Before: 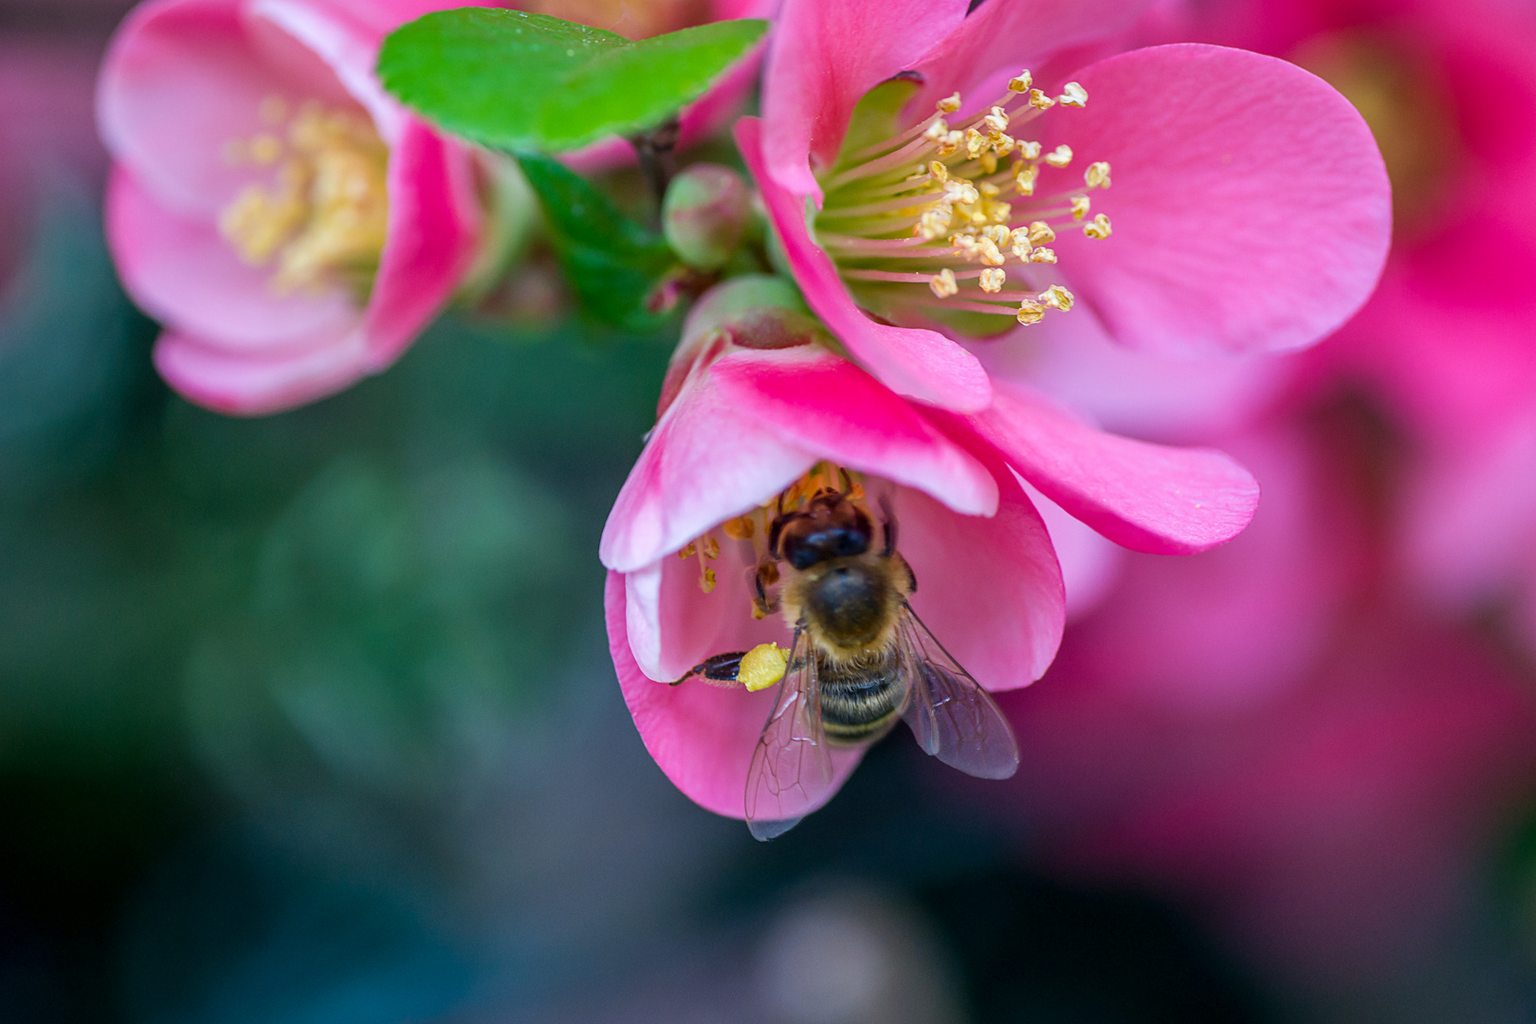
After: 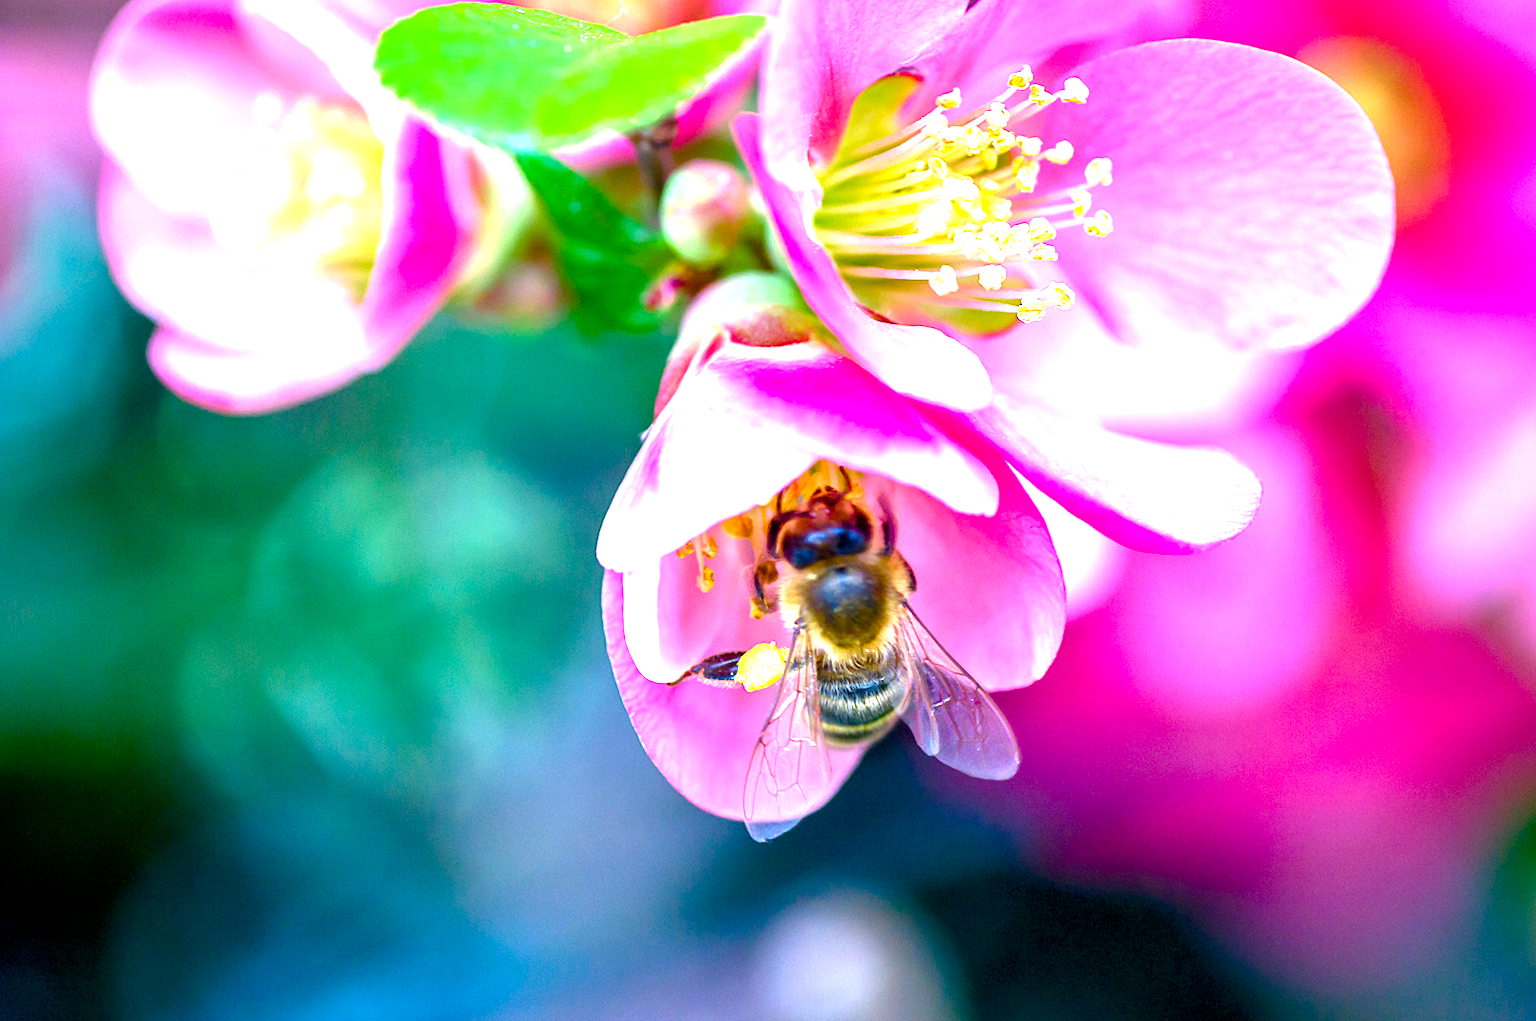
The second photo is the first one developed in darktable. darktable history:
exposure: black level correction 0.001, exposure 1.398 EV, compensate exposure bias true, compensate highlight preservation false
crop: left 0.434%, top 0.485%, right 0.244%, bottom 0.386%
white balance: red 0.976, blue 1.04
color balance rgb: linear chroma grading › shadows -2.2%, linear chroma grading › highlights -15%, linear chroma grading › global chroma -10%, linear chroma grading › mid-tones -10%, perceptual saturation grading › global saturation 45%, perceptual saturation grading › highlights -50%, perceptual saturation grading › shadows 30%, perceptual brilliance grading › global brilliance 18%, global vibrance 45%
